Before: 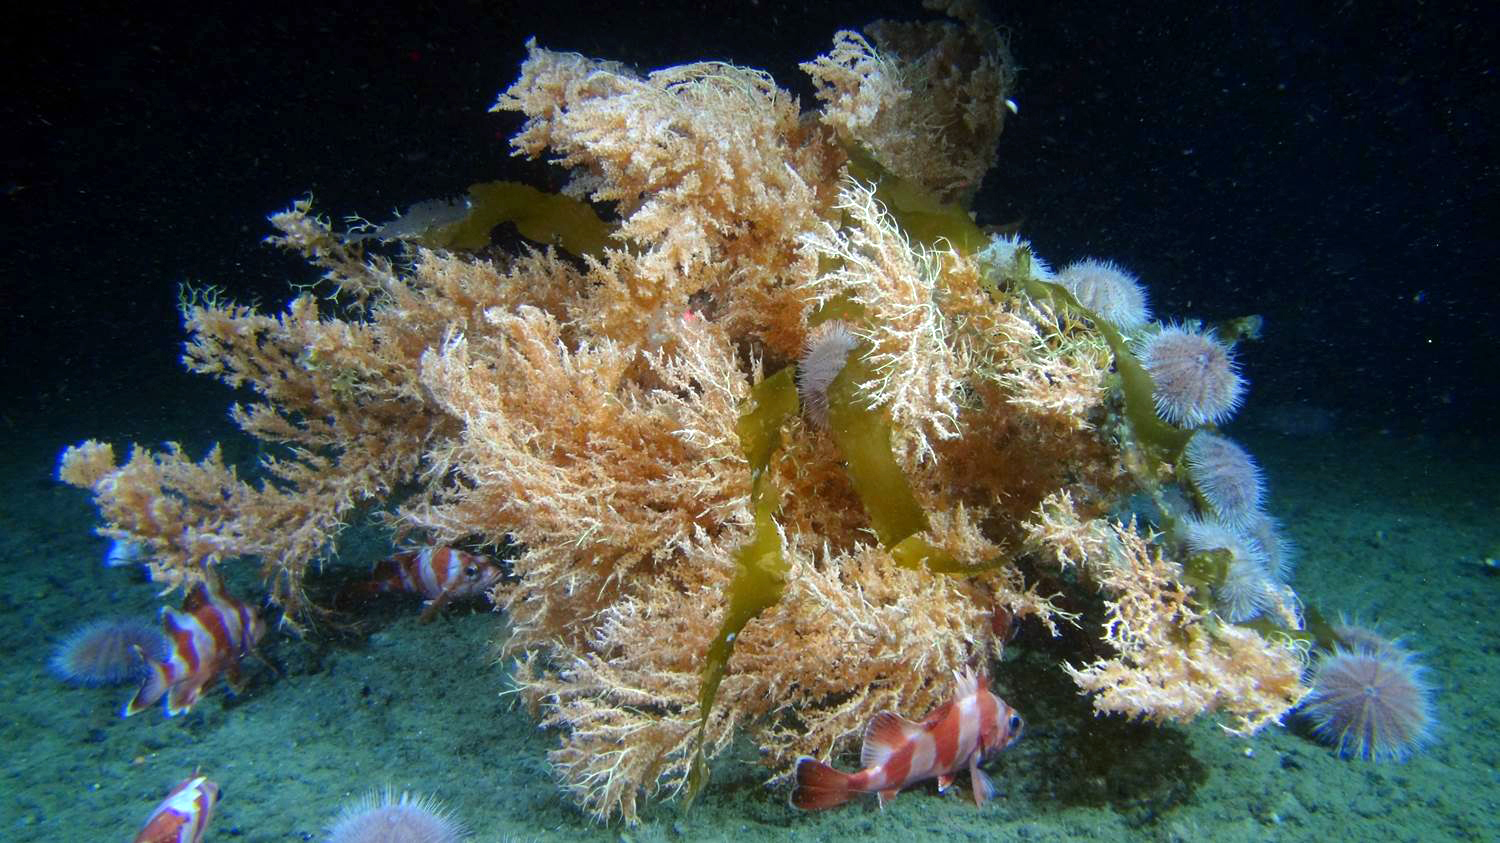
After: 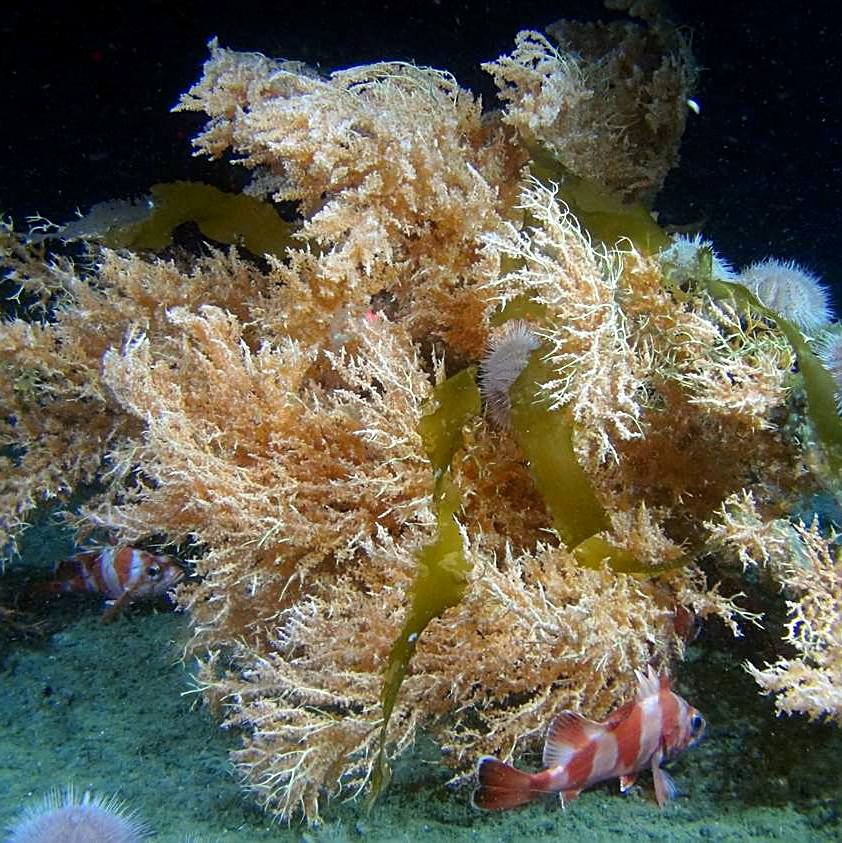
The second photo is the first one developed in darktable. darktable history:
exposure: black level correction 0.002, exposure -0.108 EV, compensate highlight preservation false
sharpen: amount 0.586
crop: left 21.247%, right 22.564%
